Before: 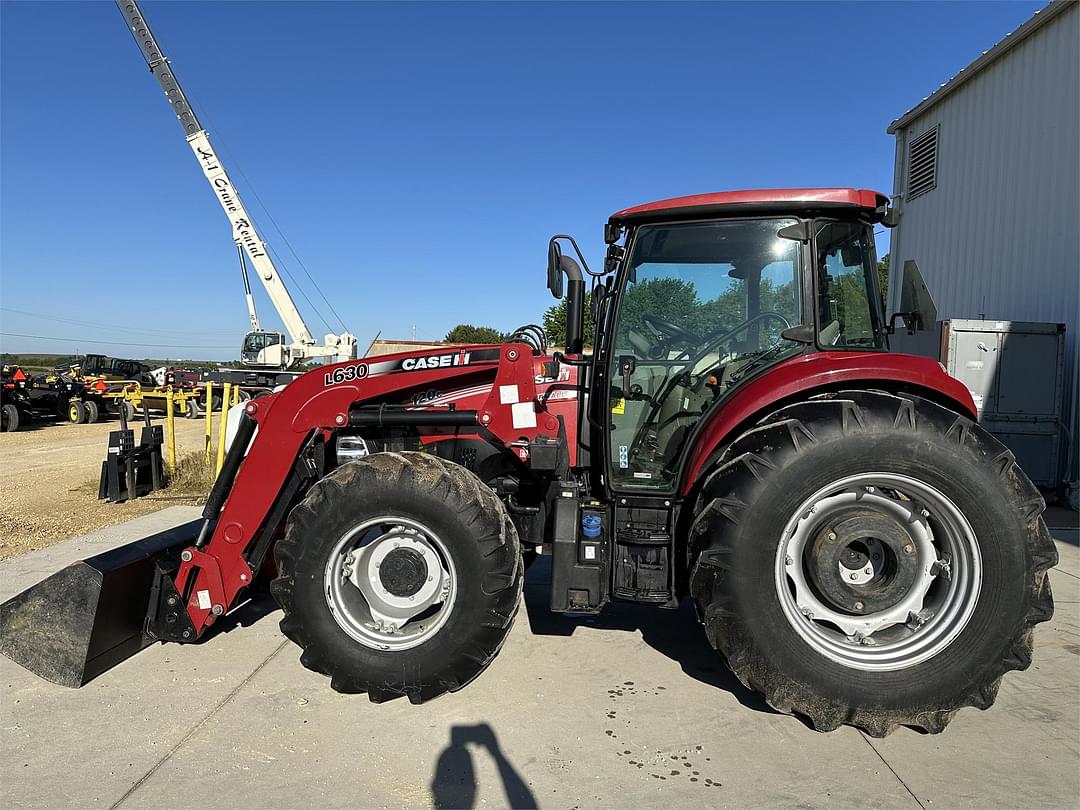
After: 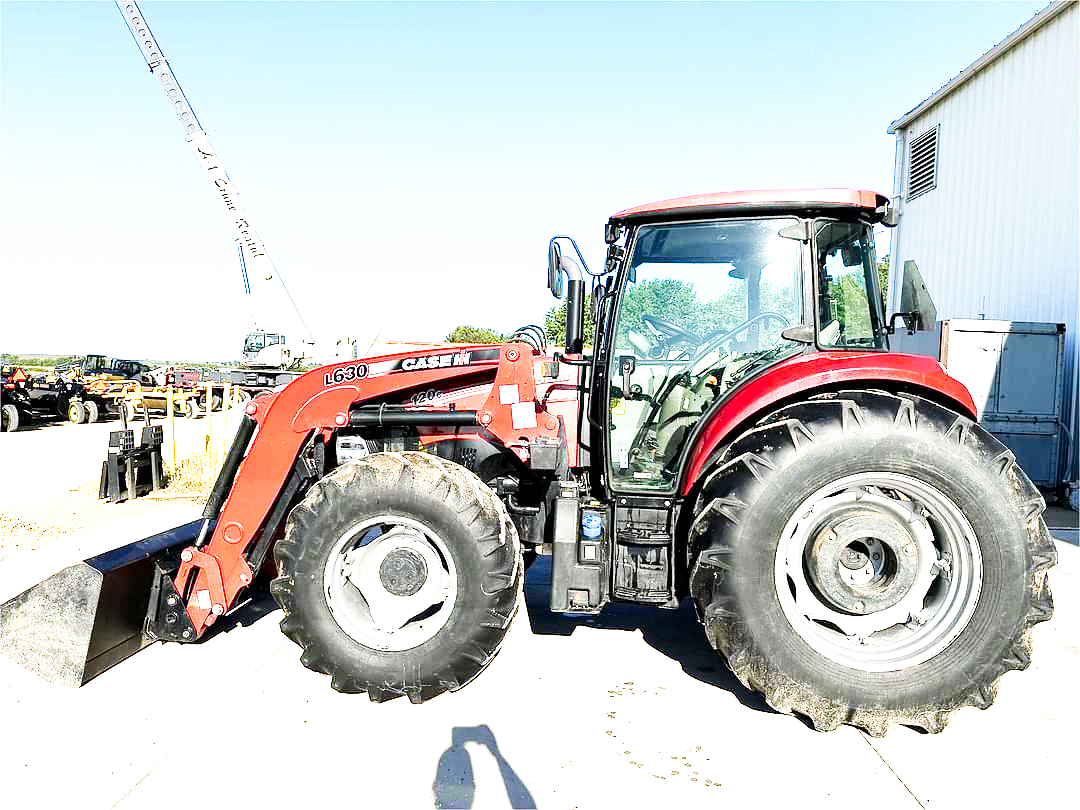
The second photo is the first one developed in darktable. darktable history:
base curve: curves: ch0 [(0, 0) (0.007, 0.004) (0.027, 0.03) (0.046, 0.07) (0.207, 0.54) (0.442, 0.872) (0.673, 0.972) (1, 1)], preserve colors none
exposure: black level correction 0.001, exposure 1.822 EV, compensate exposure bias true, compensate highlight preservation false
